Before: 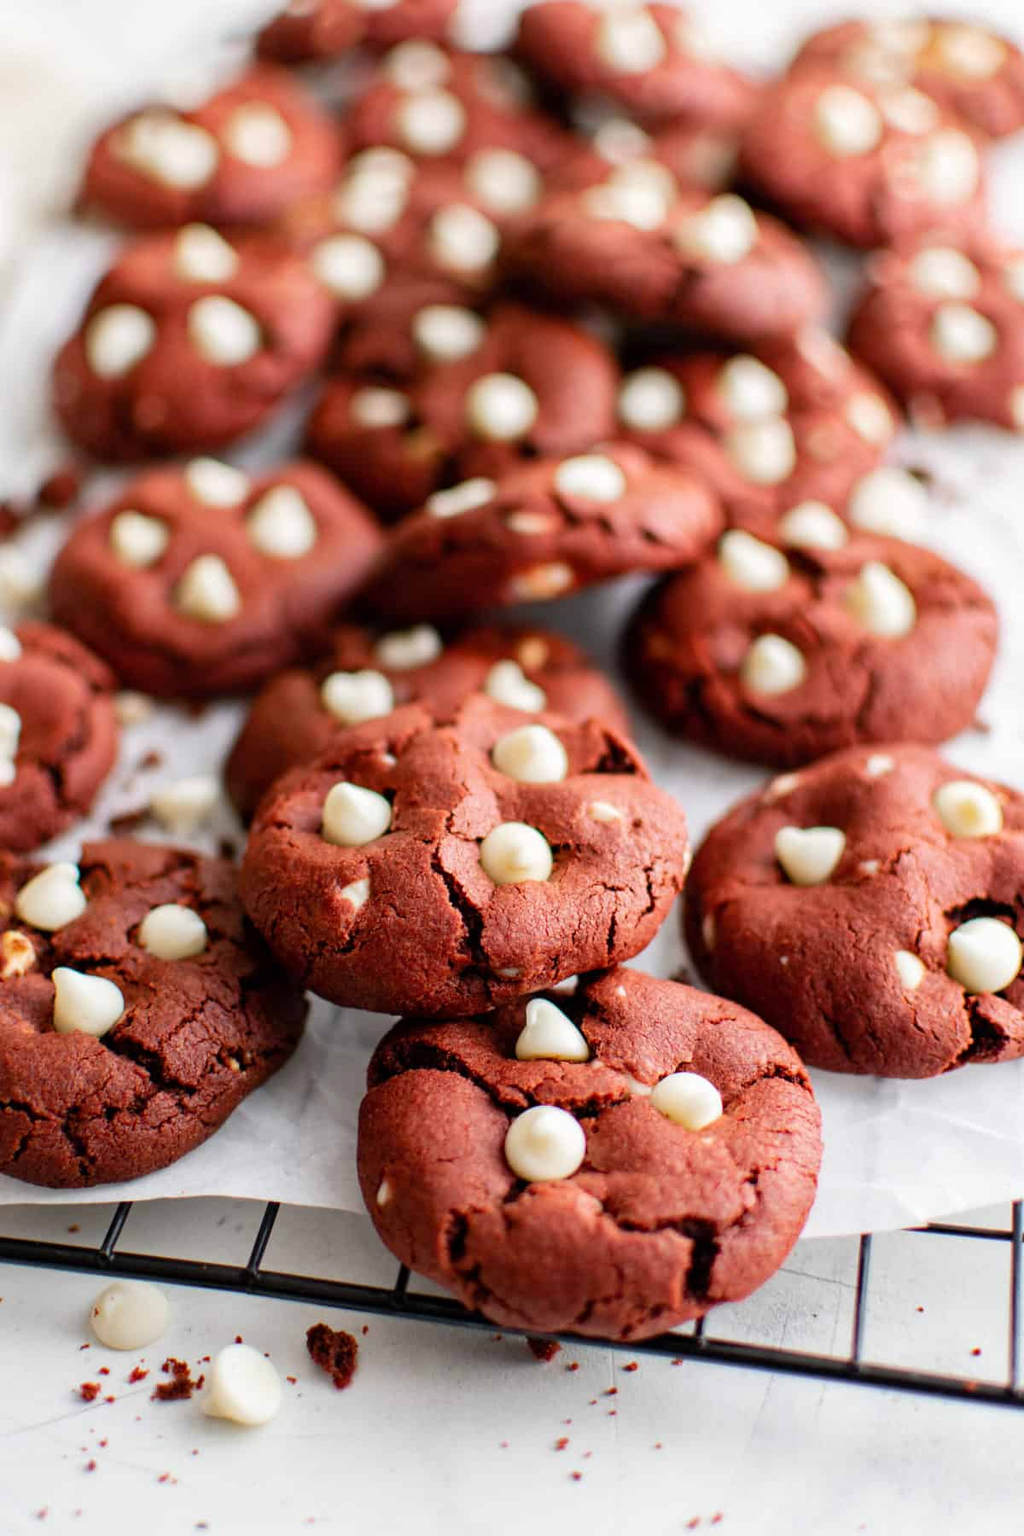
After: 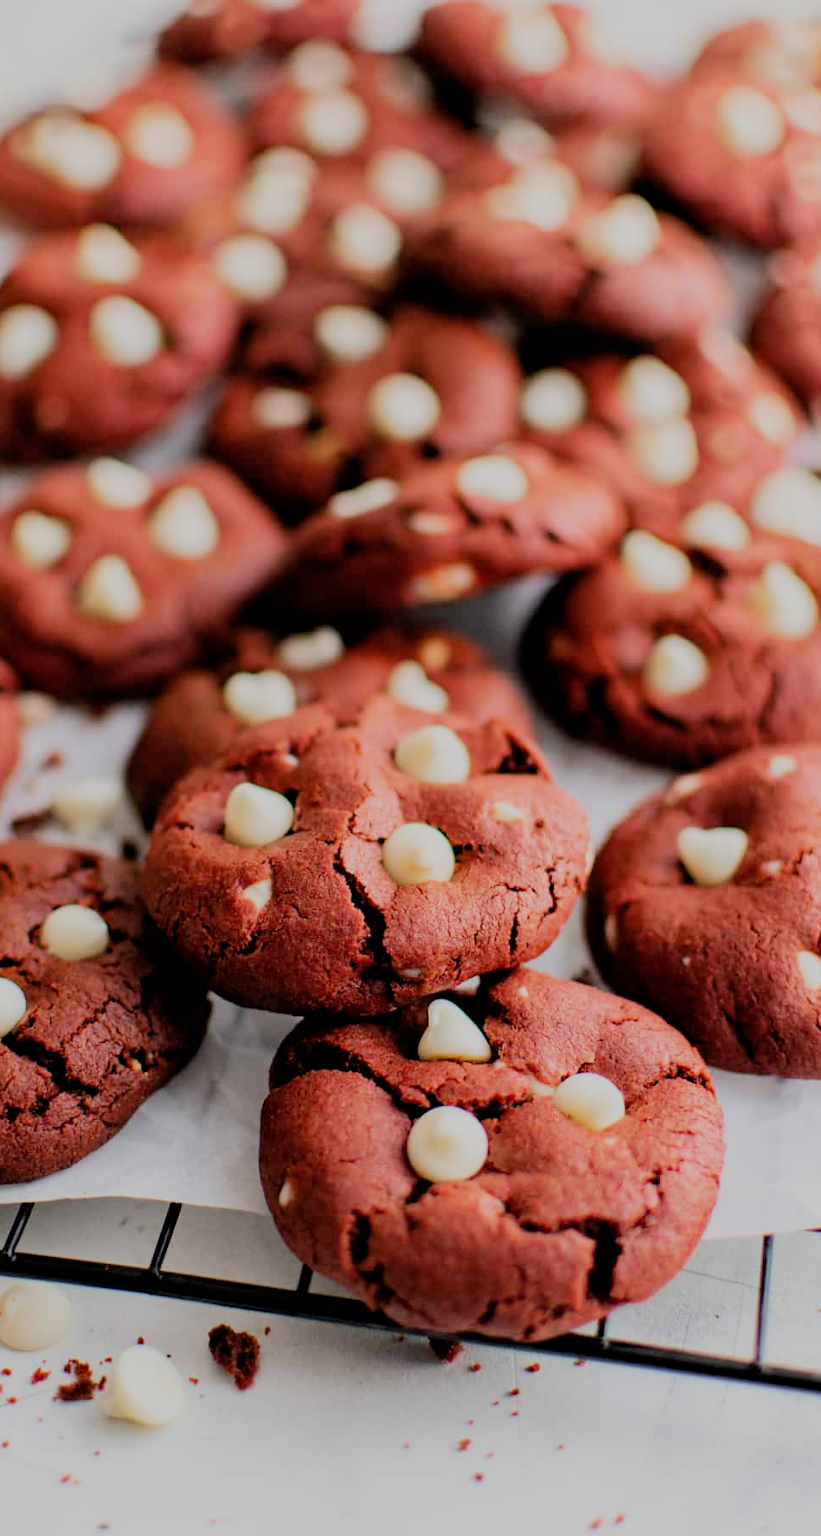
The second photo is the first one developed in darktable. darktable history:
crop and rotate: left 9.597%, right 10.195%
filmic rgb: black relative exposure -6.15 EV, white relative exposure 6.96 EV, hardness 2.23, color science v6 (2022)
